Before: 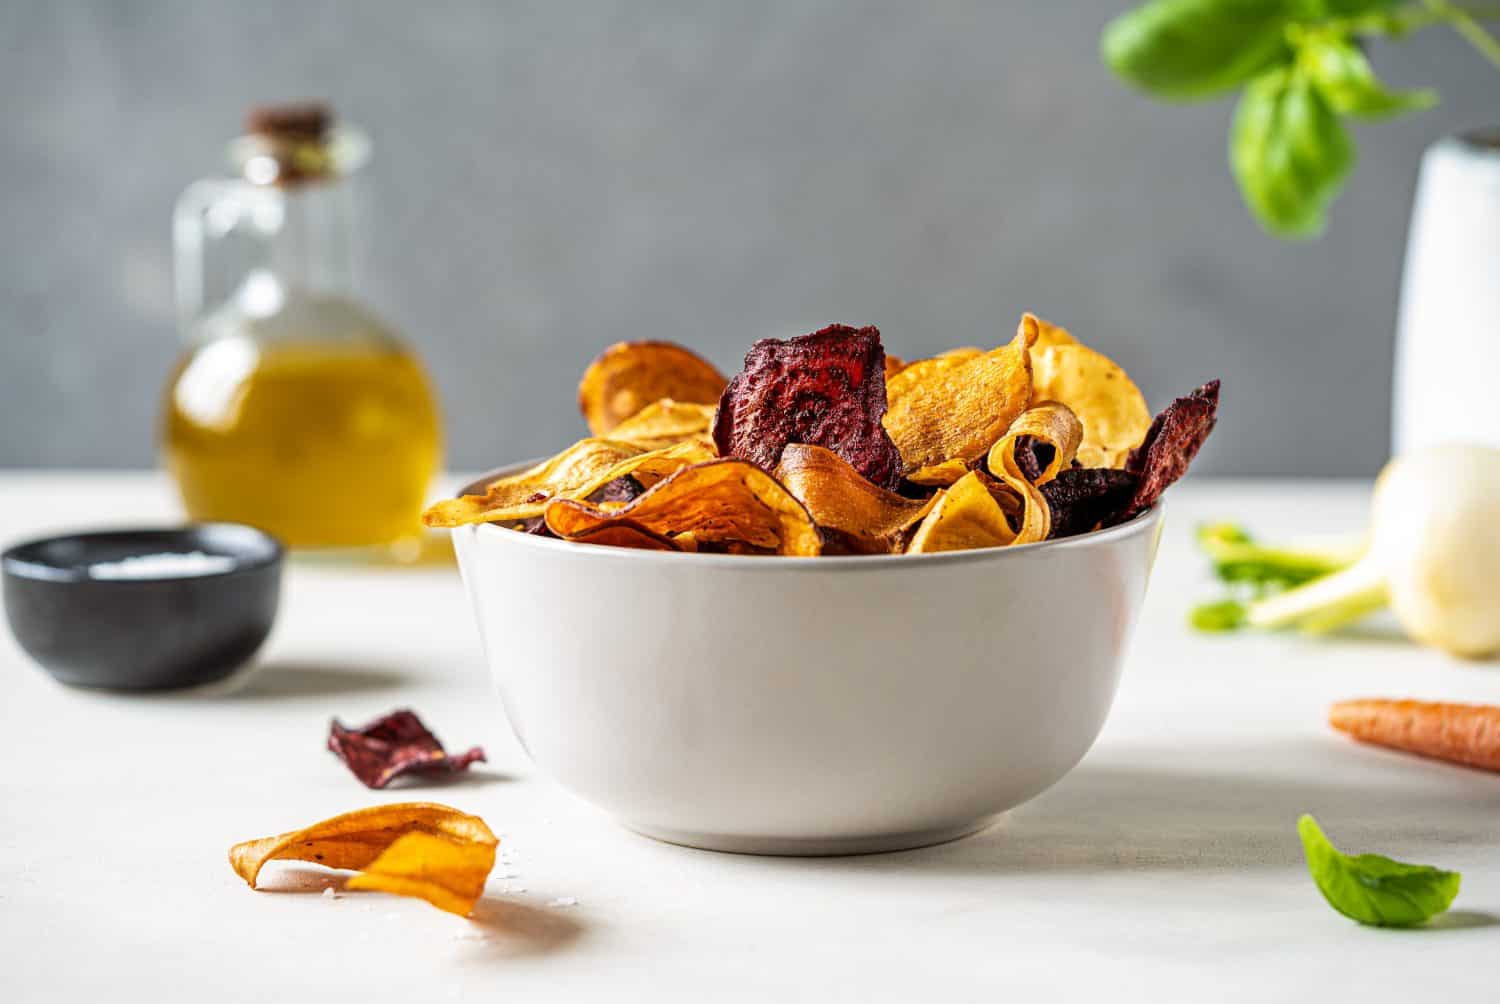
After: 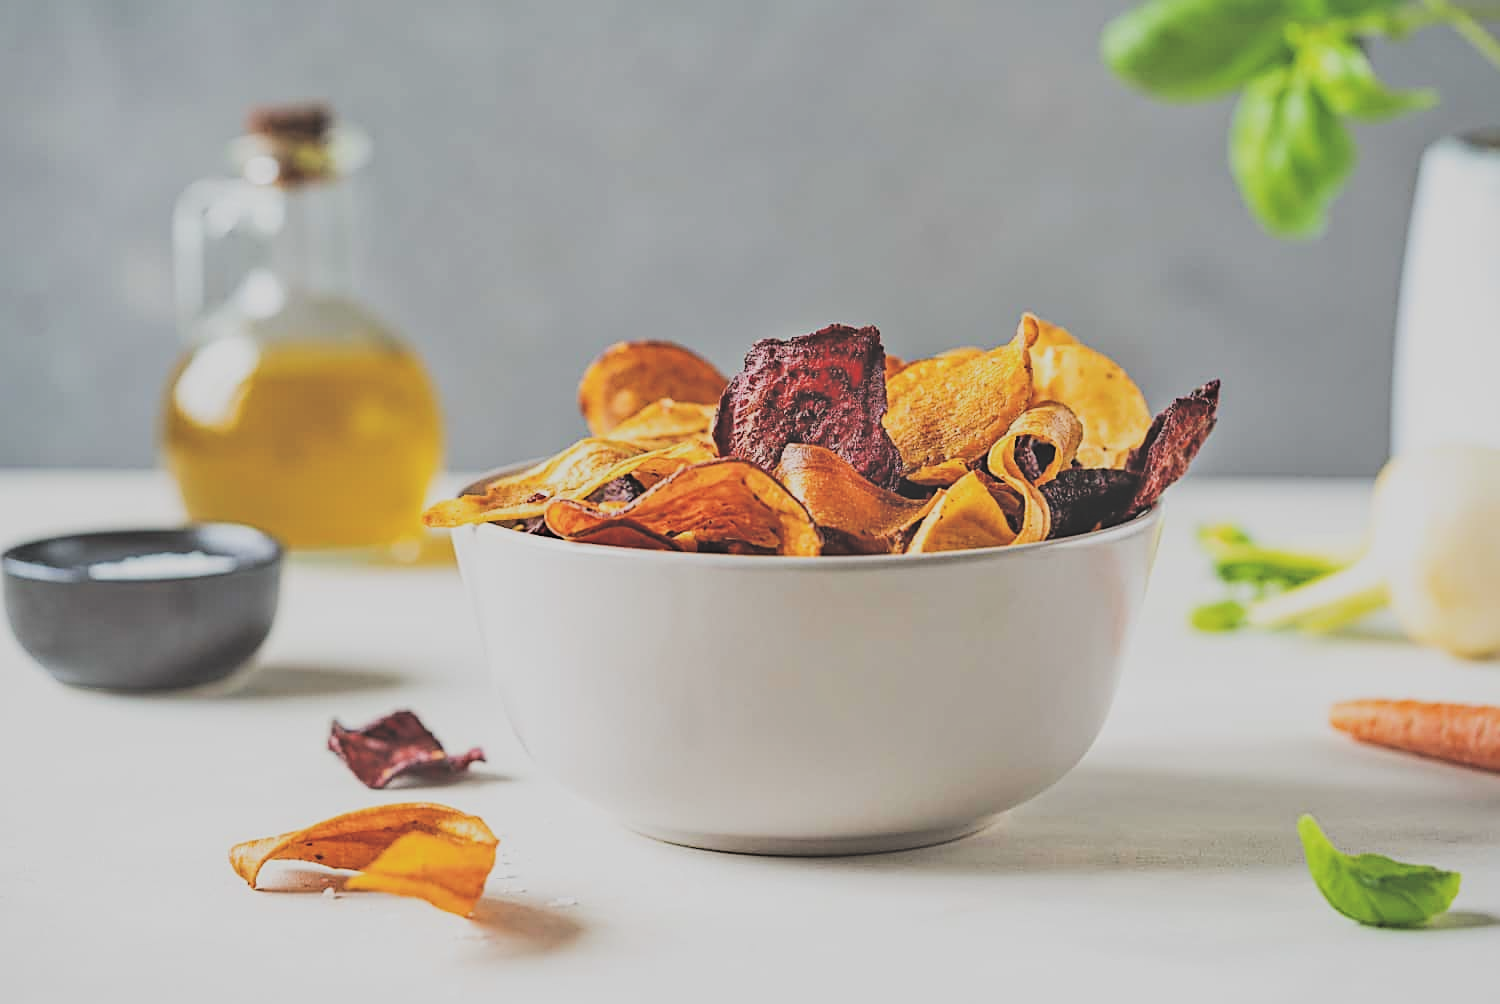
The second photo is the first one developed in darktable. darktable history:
filmic rgb: black relative exposure -3.14 EV, white relative exposure 7.02 EV, threshold 3.02 EV, hardness 1.46, contrast 1.348, enable highlight reconstruction true
exposure: black level correction -0.032, compensate highlight preservation false
sharpen: on, module defaults
tone equalizer: -7 EV 0.15 EV, -6 EV 0.581 EV, -5 EV 1.16 EV, -4 EV 1.3 EV, -3 EV 1.15 EV, -2 EV 0.6 EV, -1 EV 0.159 EV
